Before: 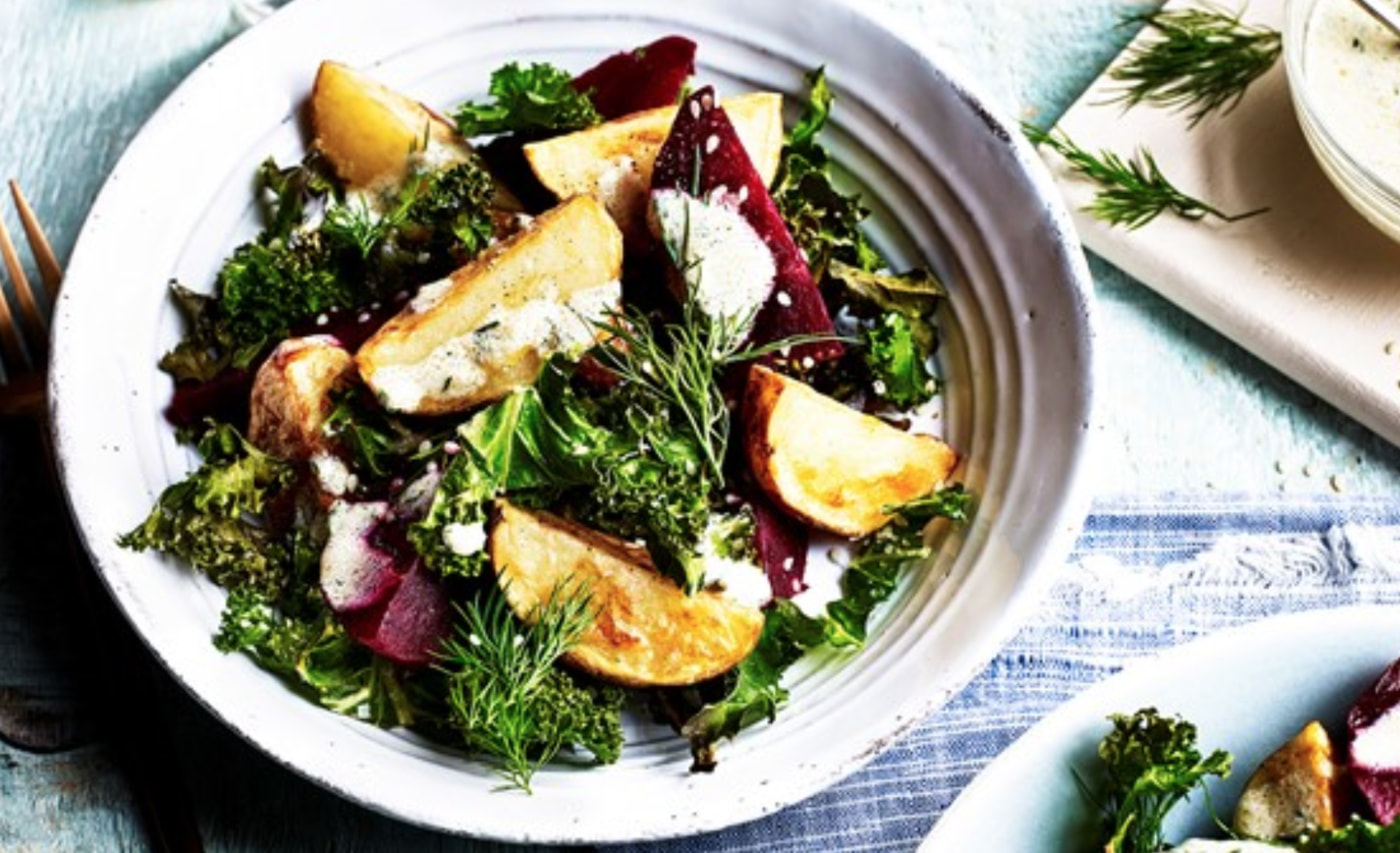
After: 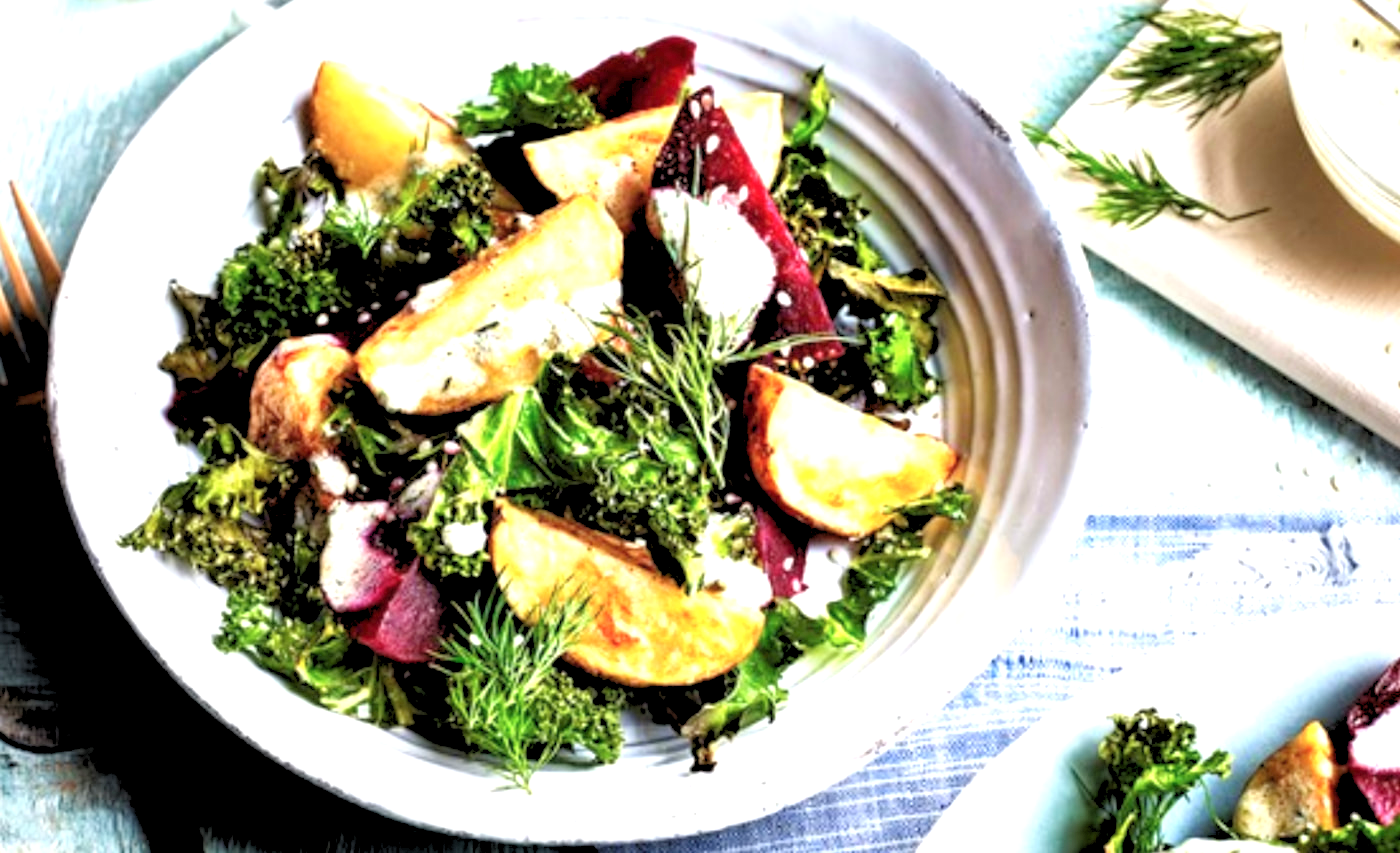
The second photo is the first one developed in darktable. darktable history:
rgb levels: preserve colors sum RGB, levels [[0.038, 0.433, 0.934], [0, 0.5, 1], [0, 0.5, 1]]
exposure: black level correction 0, exposure 1.1 EV, compensate exposure bias true, compensate highlight preservation false
